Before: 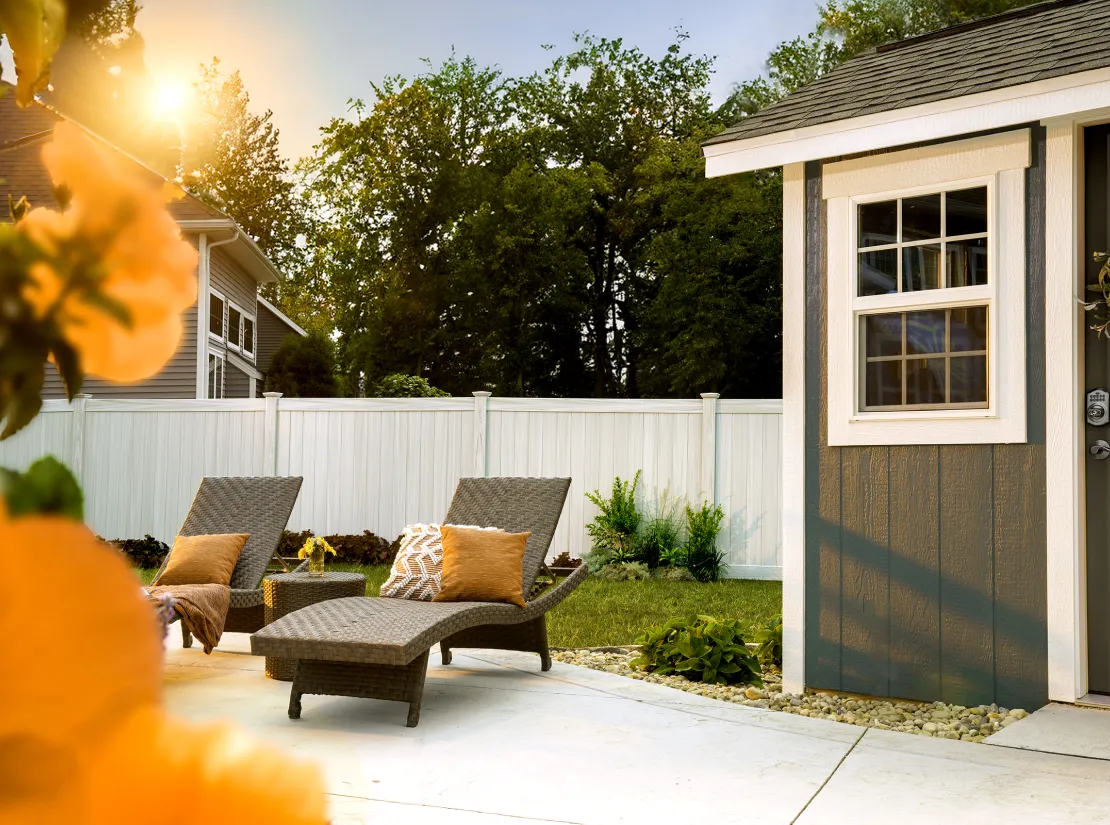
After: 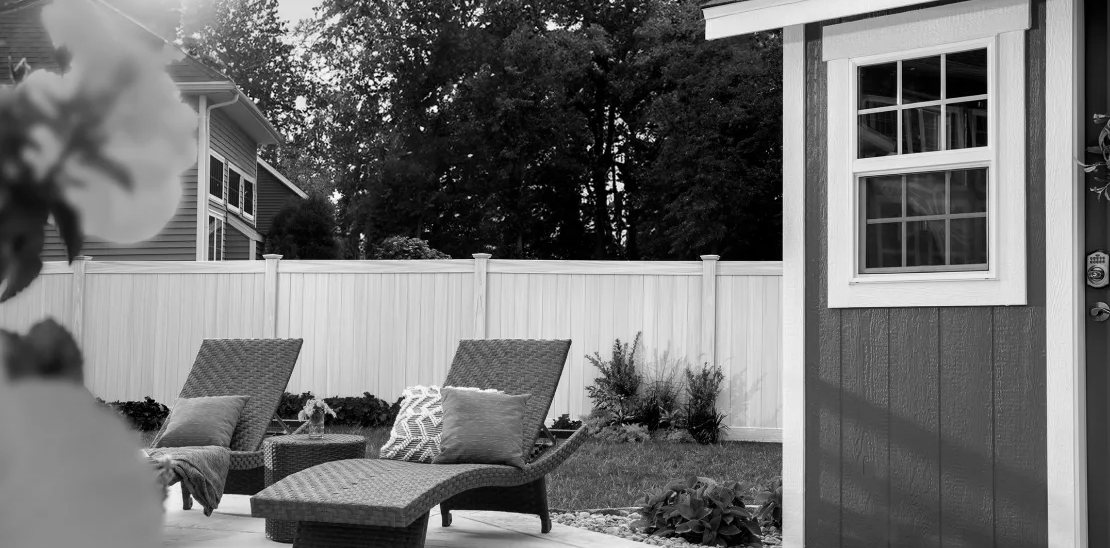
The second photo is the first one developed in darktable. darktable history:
crop: top 16.727%, bottom 16.727%
color calibration: output gray [0.22, 0.42, 0.37, 0], gray › normalize channels true, illuminant same as pipeline (D50), adaptation XYZ, x 0.346, y 0.359, gamut compression 0
